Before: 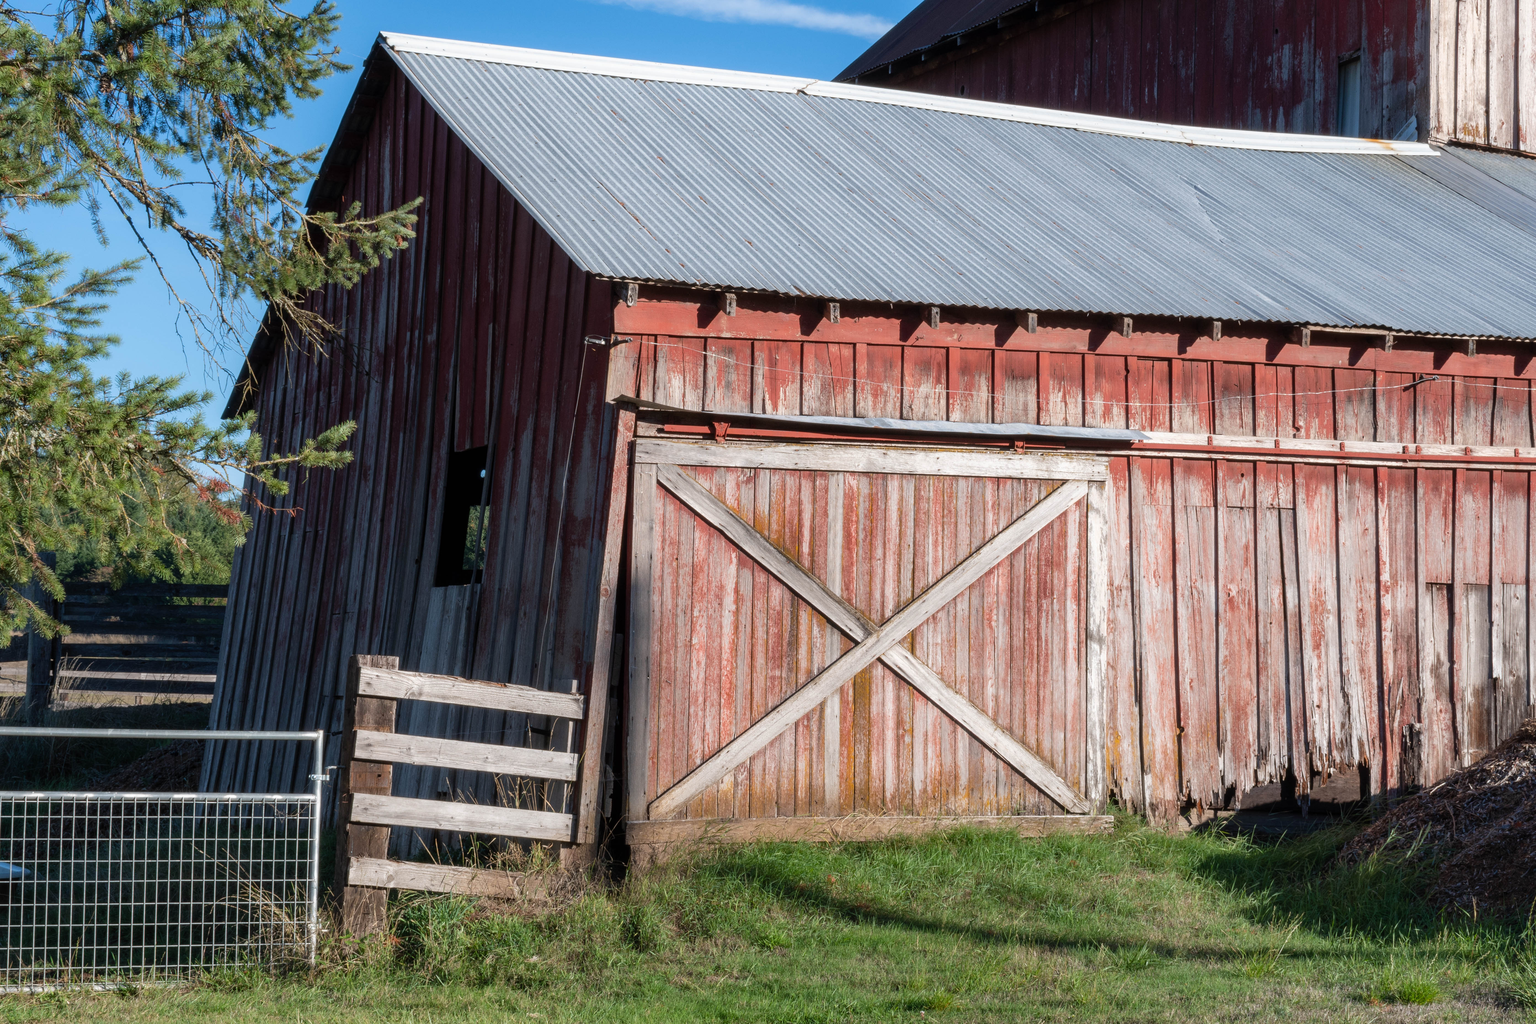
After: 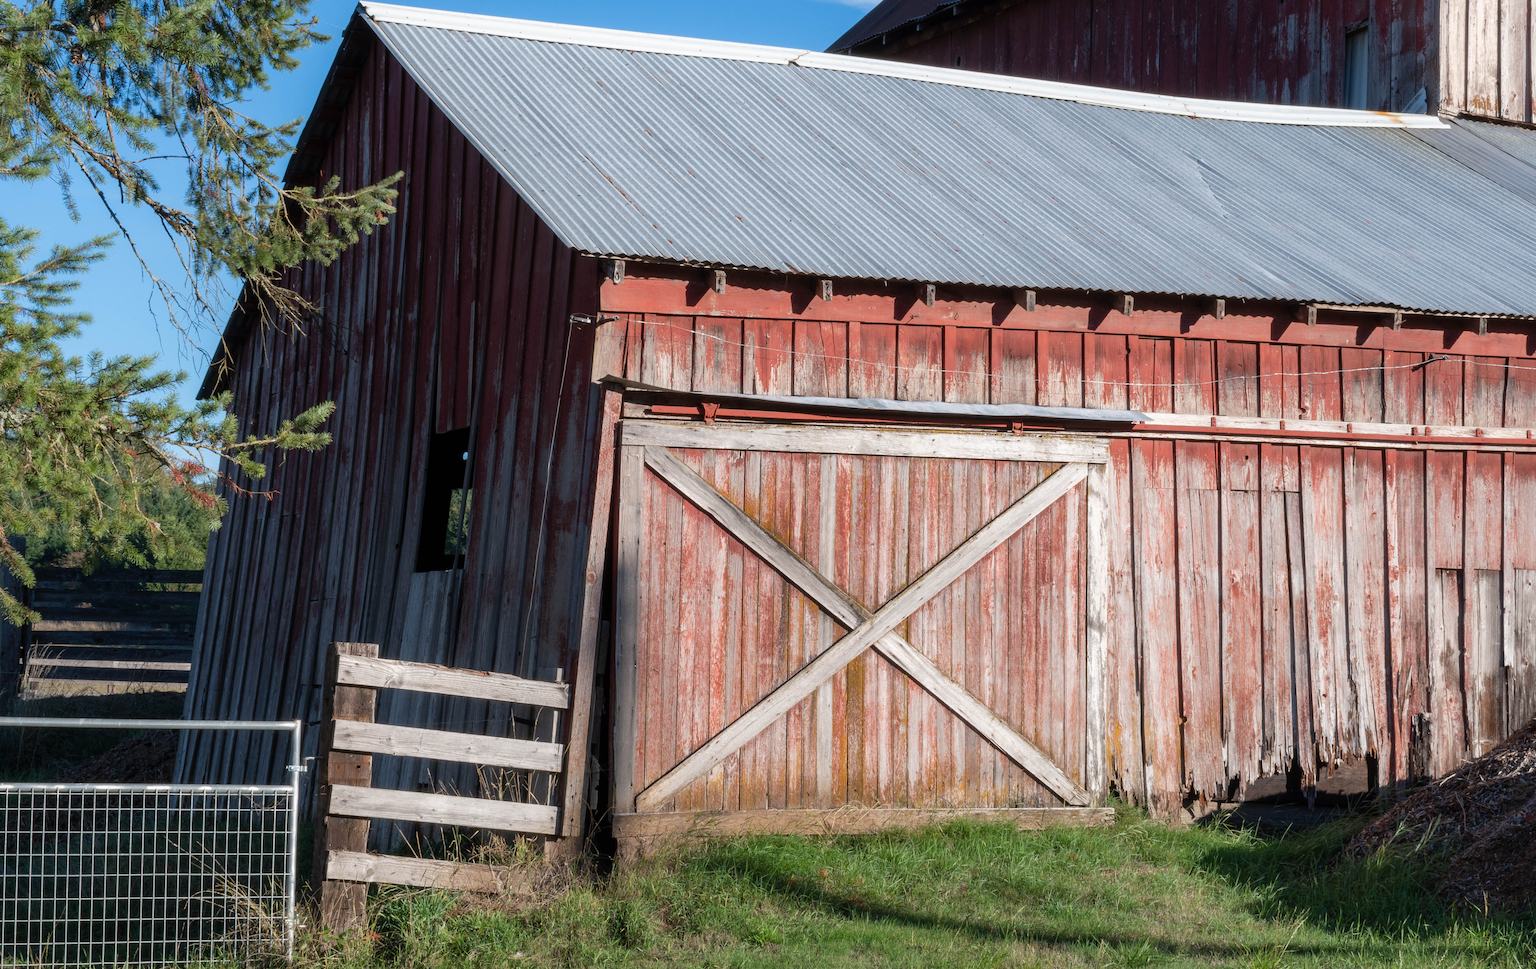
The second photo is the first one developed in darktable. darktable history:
crop: left 2.043%, top 3.027%, right 0.76%, bottom 4.953%
